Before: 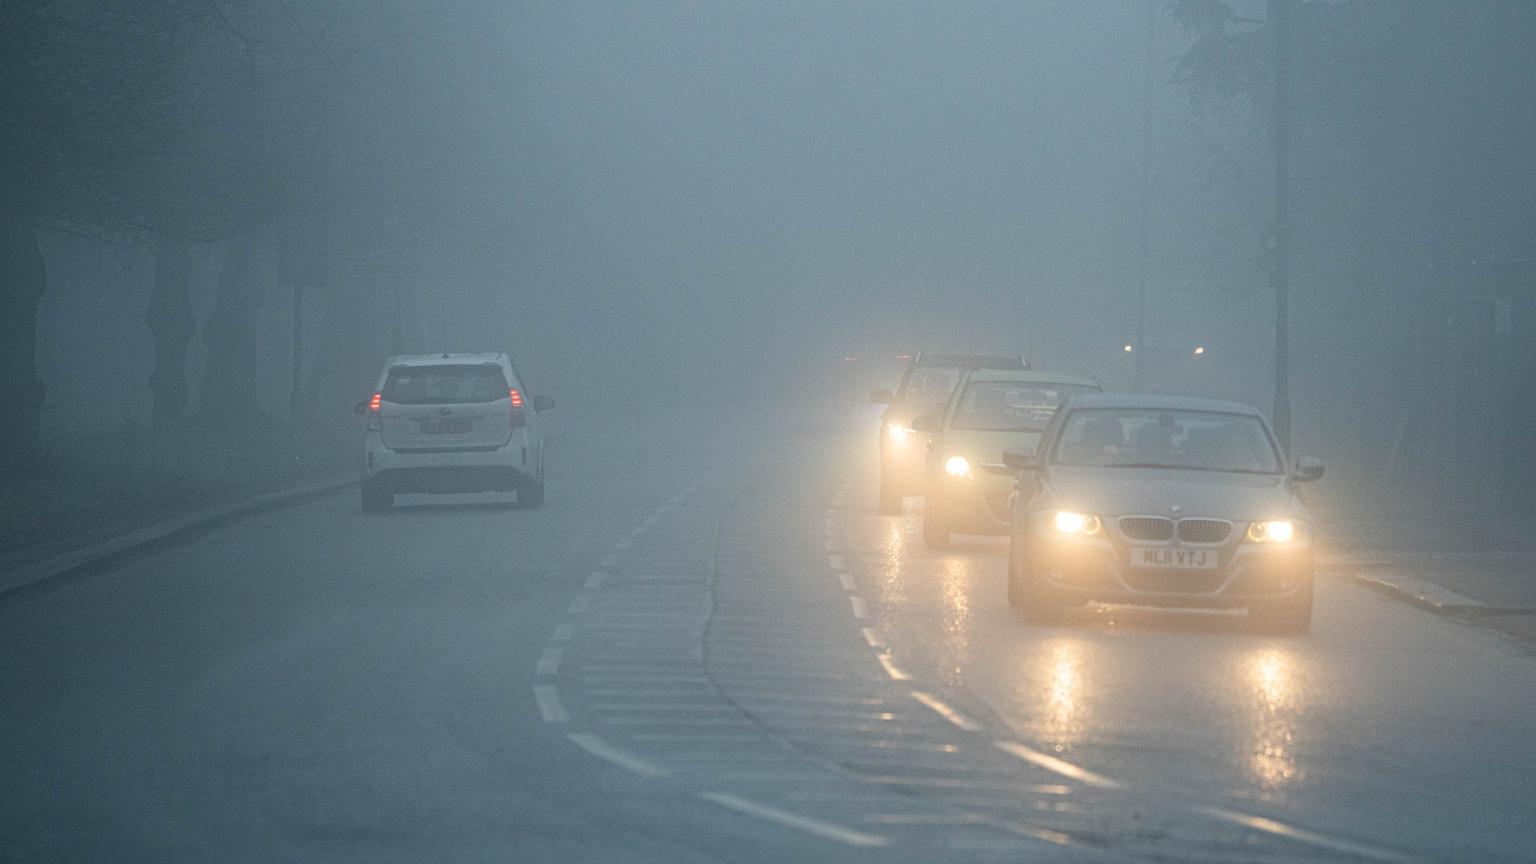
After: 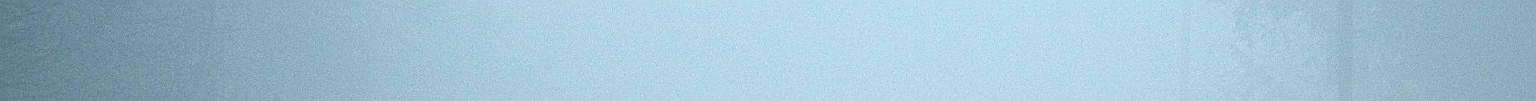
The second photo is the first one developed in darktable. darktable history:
sharpen: on, module defaults
crop and rotate: left 9.644%, top 9.491%, right 6.021%, bottom 80.509%
exposure: black level correction 0, exposure 1.2 EV, compensate highlight preservation false
